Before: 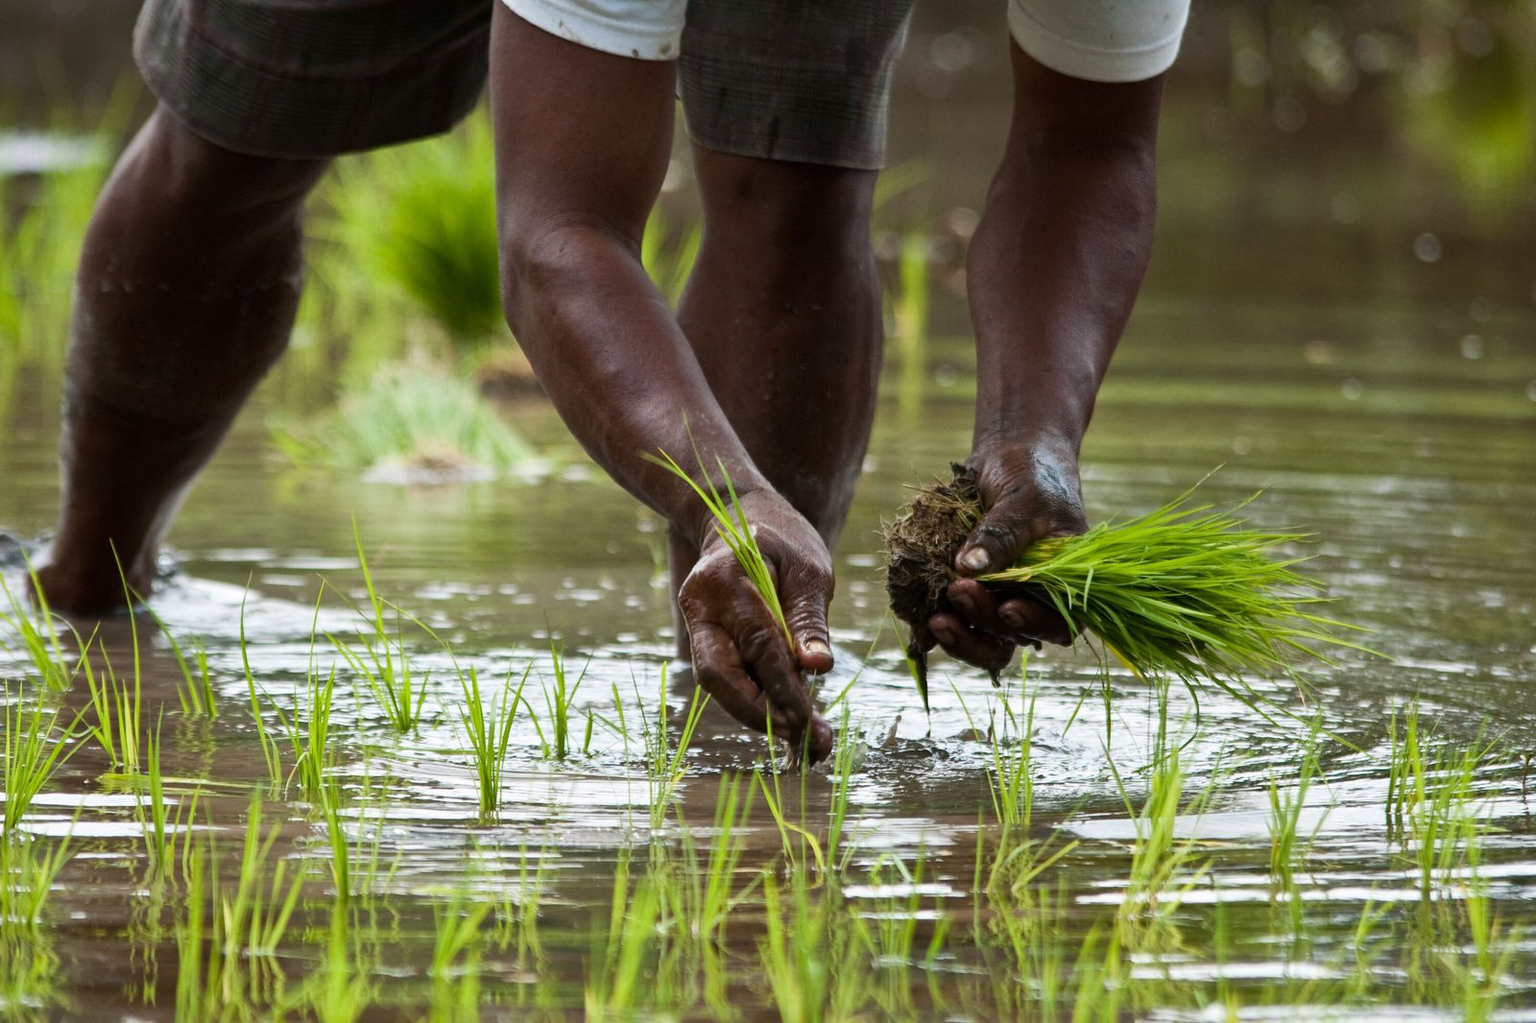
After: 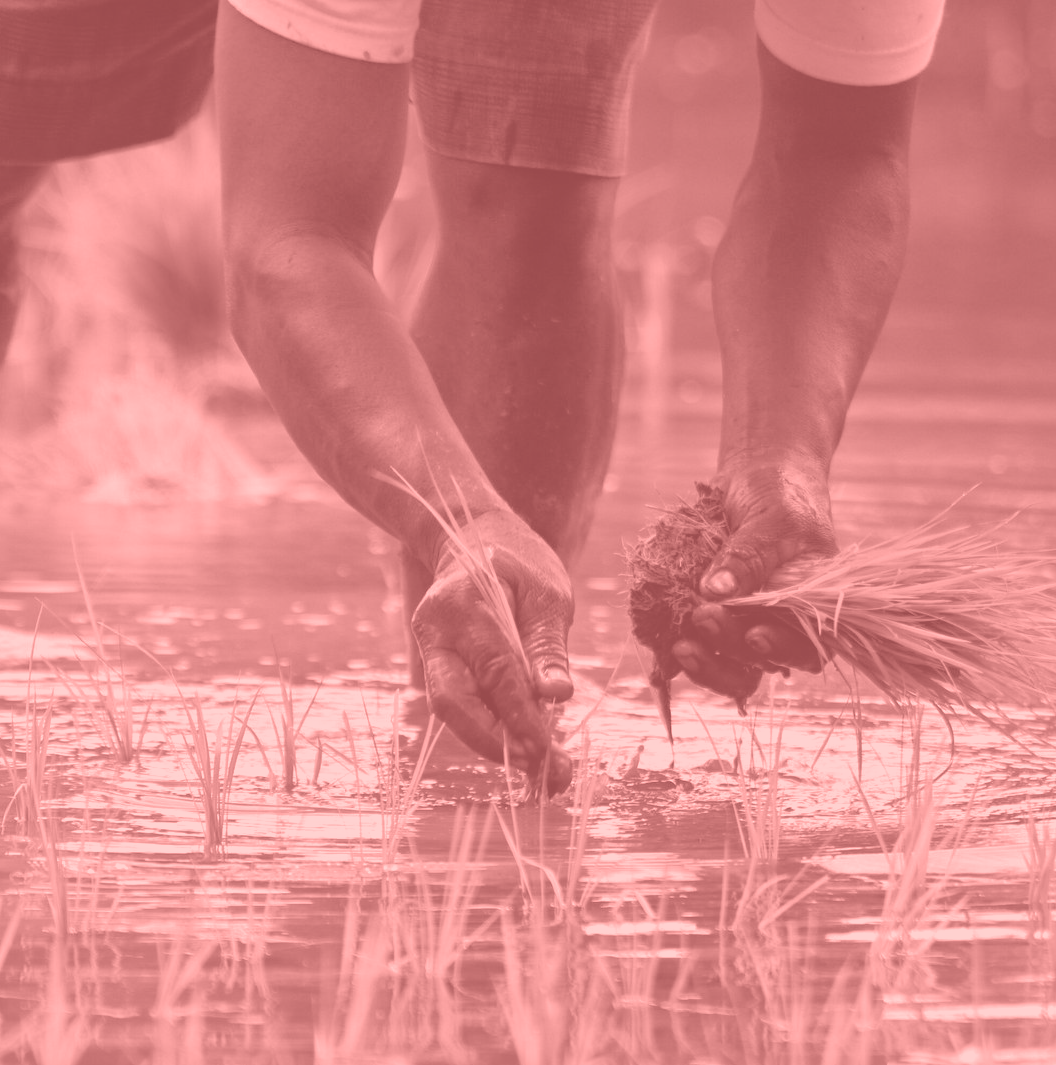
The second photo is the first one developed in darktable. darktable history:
shadows and highlights: on, module defaults
color balance: contrast 8.5%, output saturation 105%
crop and rotate: left 18.442%, right 15.508%
colorize: saturation 51%, source mix 50.67%, lightness 50.67%
